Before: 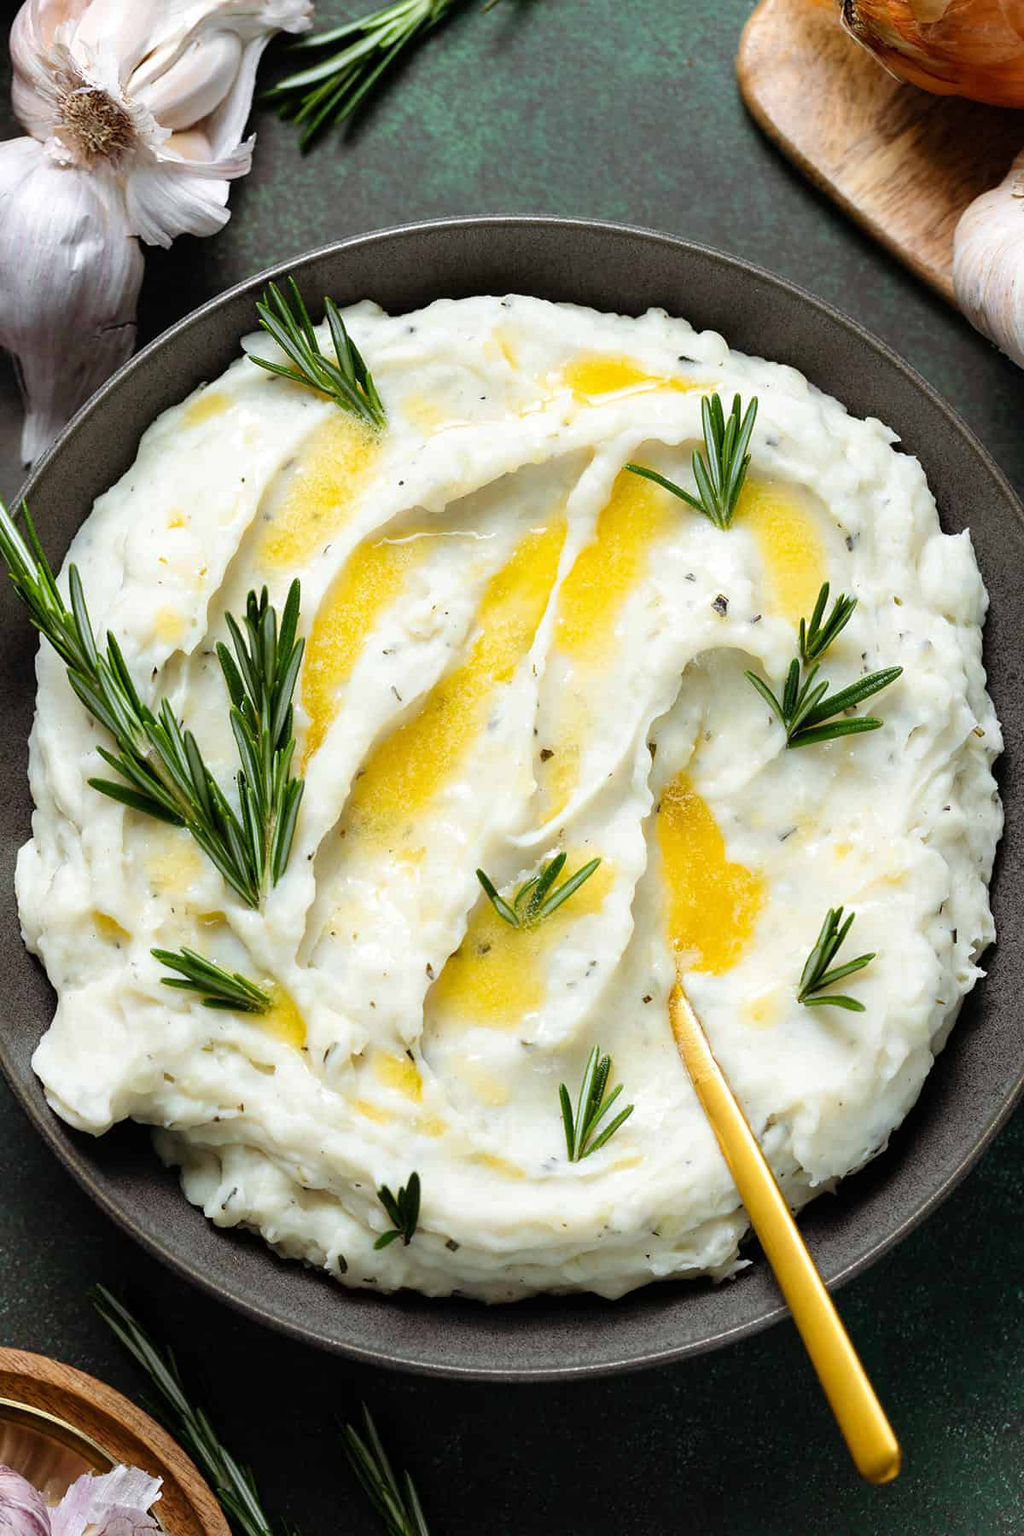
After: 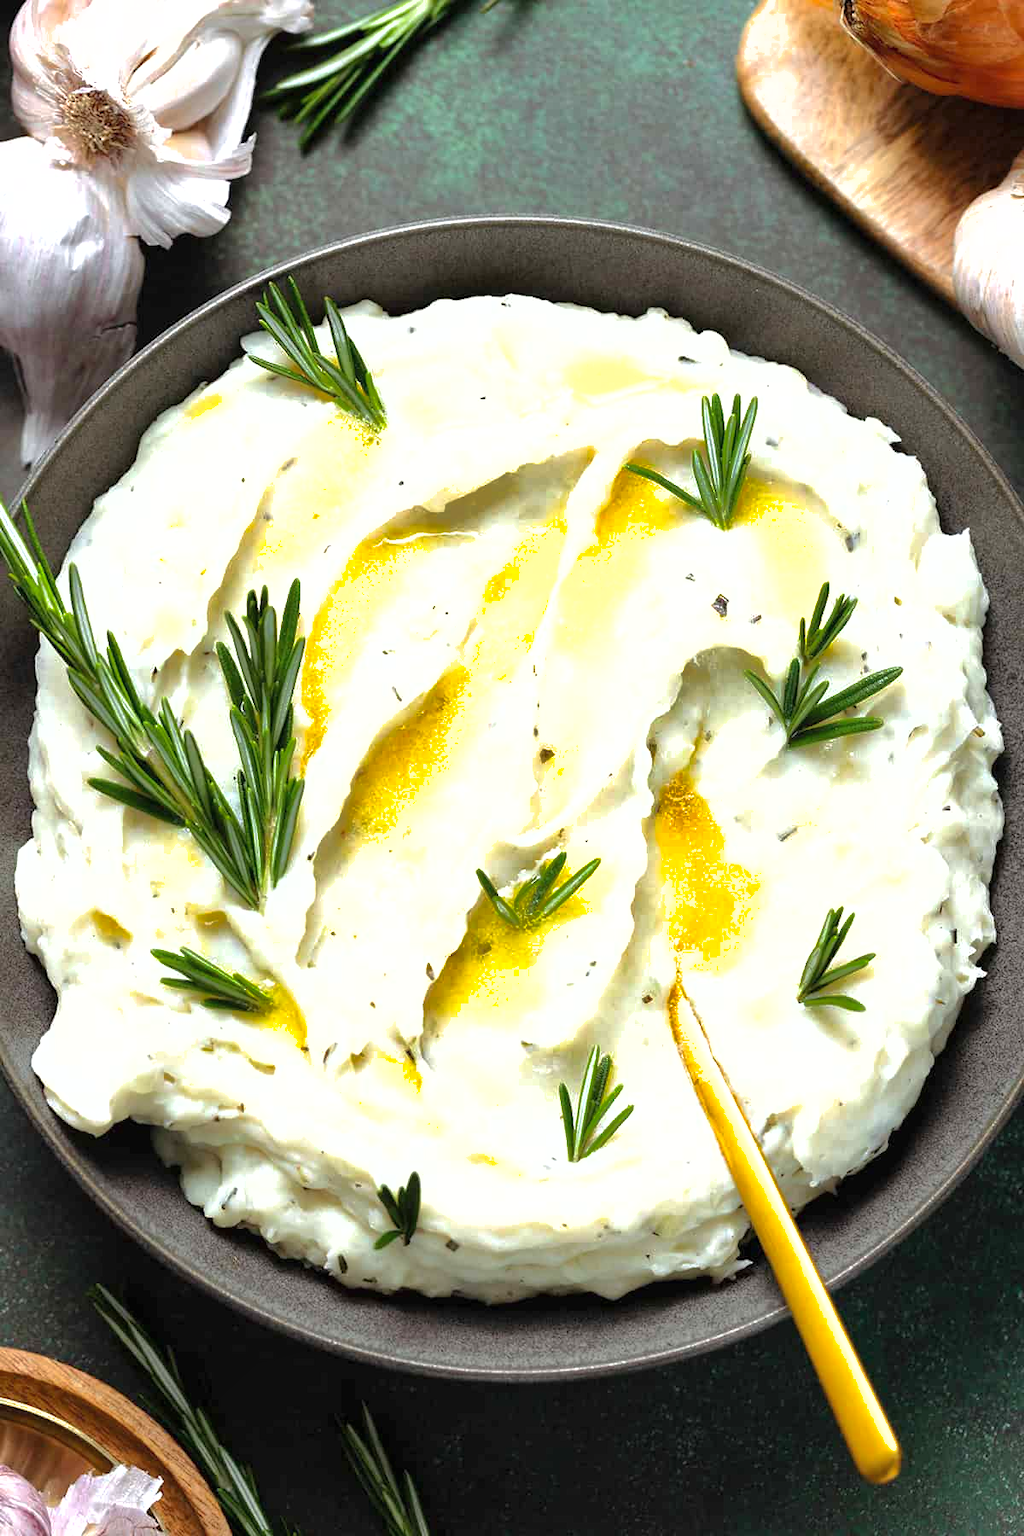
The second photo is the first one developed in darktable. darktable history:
exposure: black level correction 0, exposure 0.701 EV, compensate exposure bias true, compensate highlight preservation false
shadows and highlights: shadows 30.18
